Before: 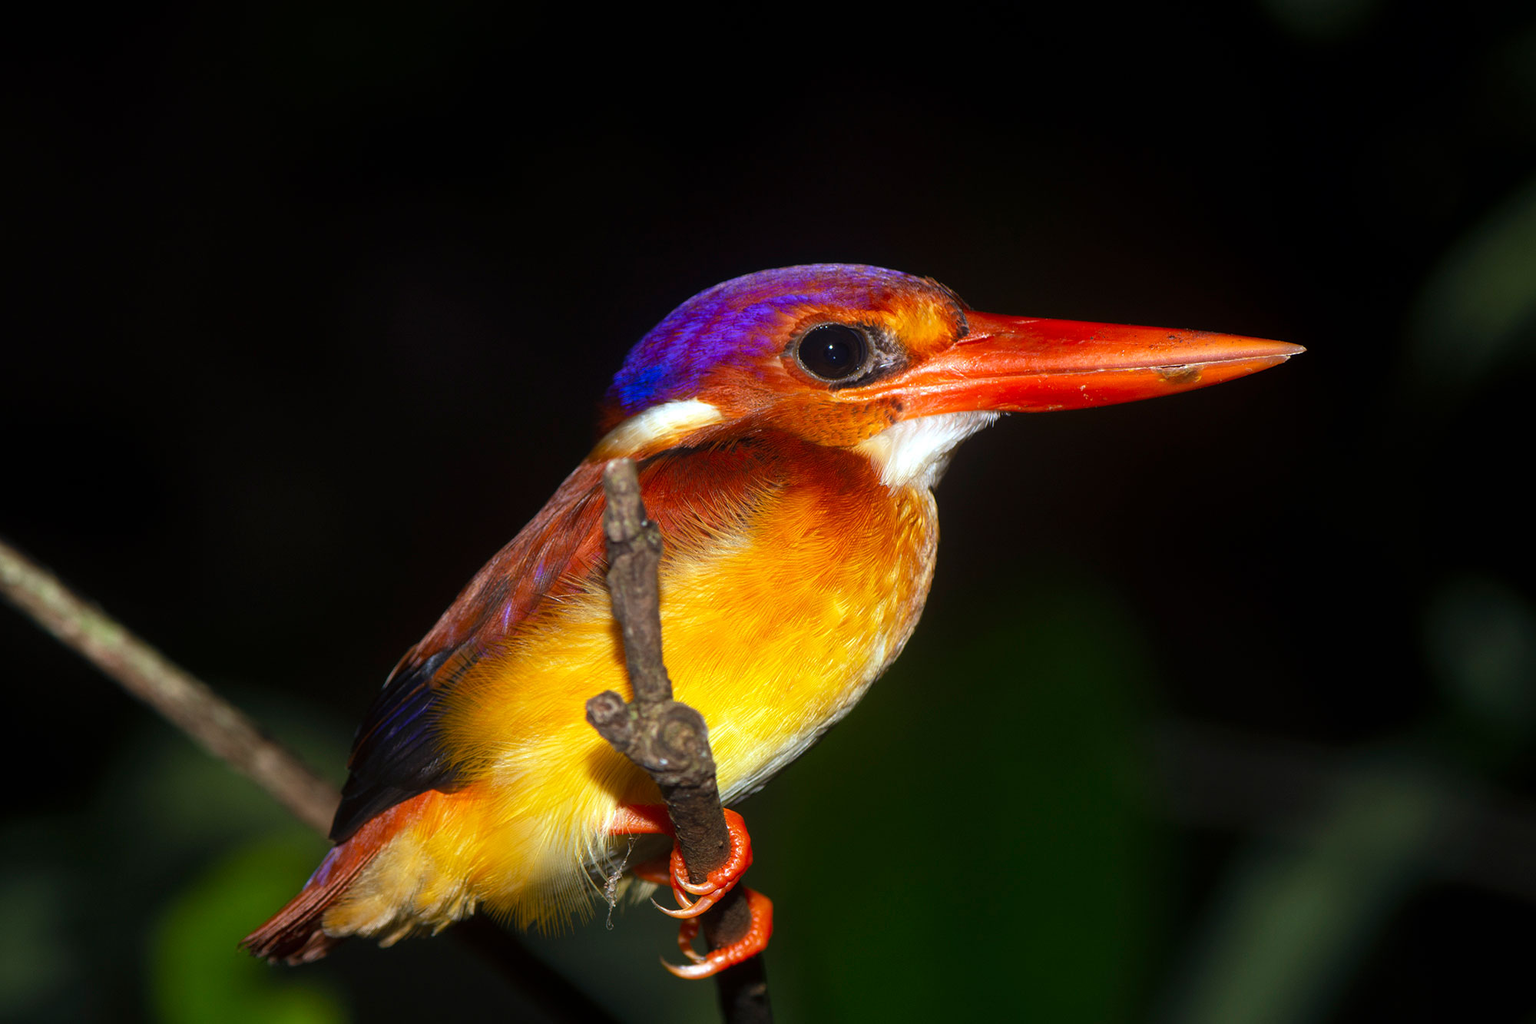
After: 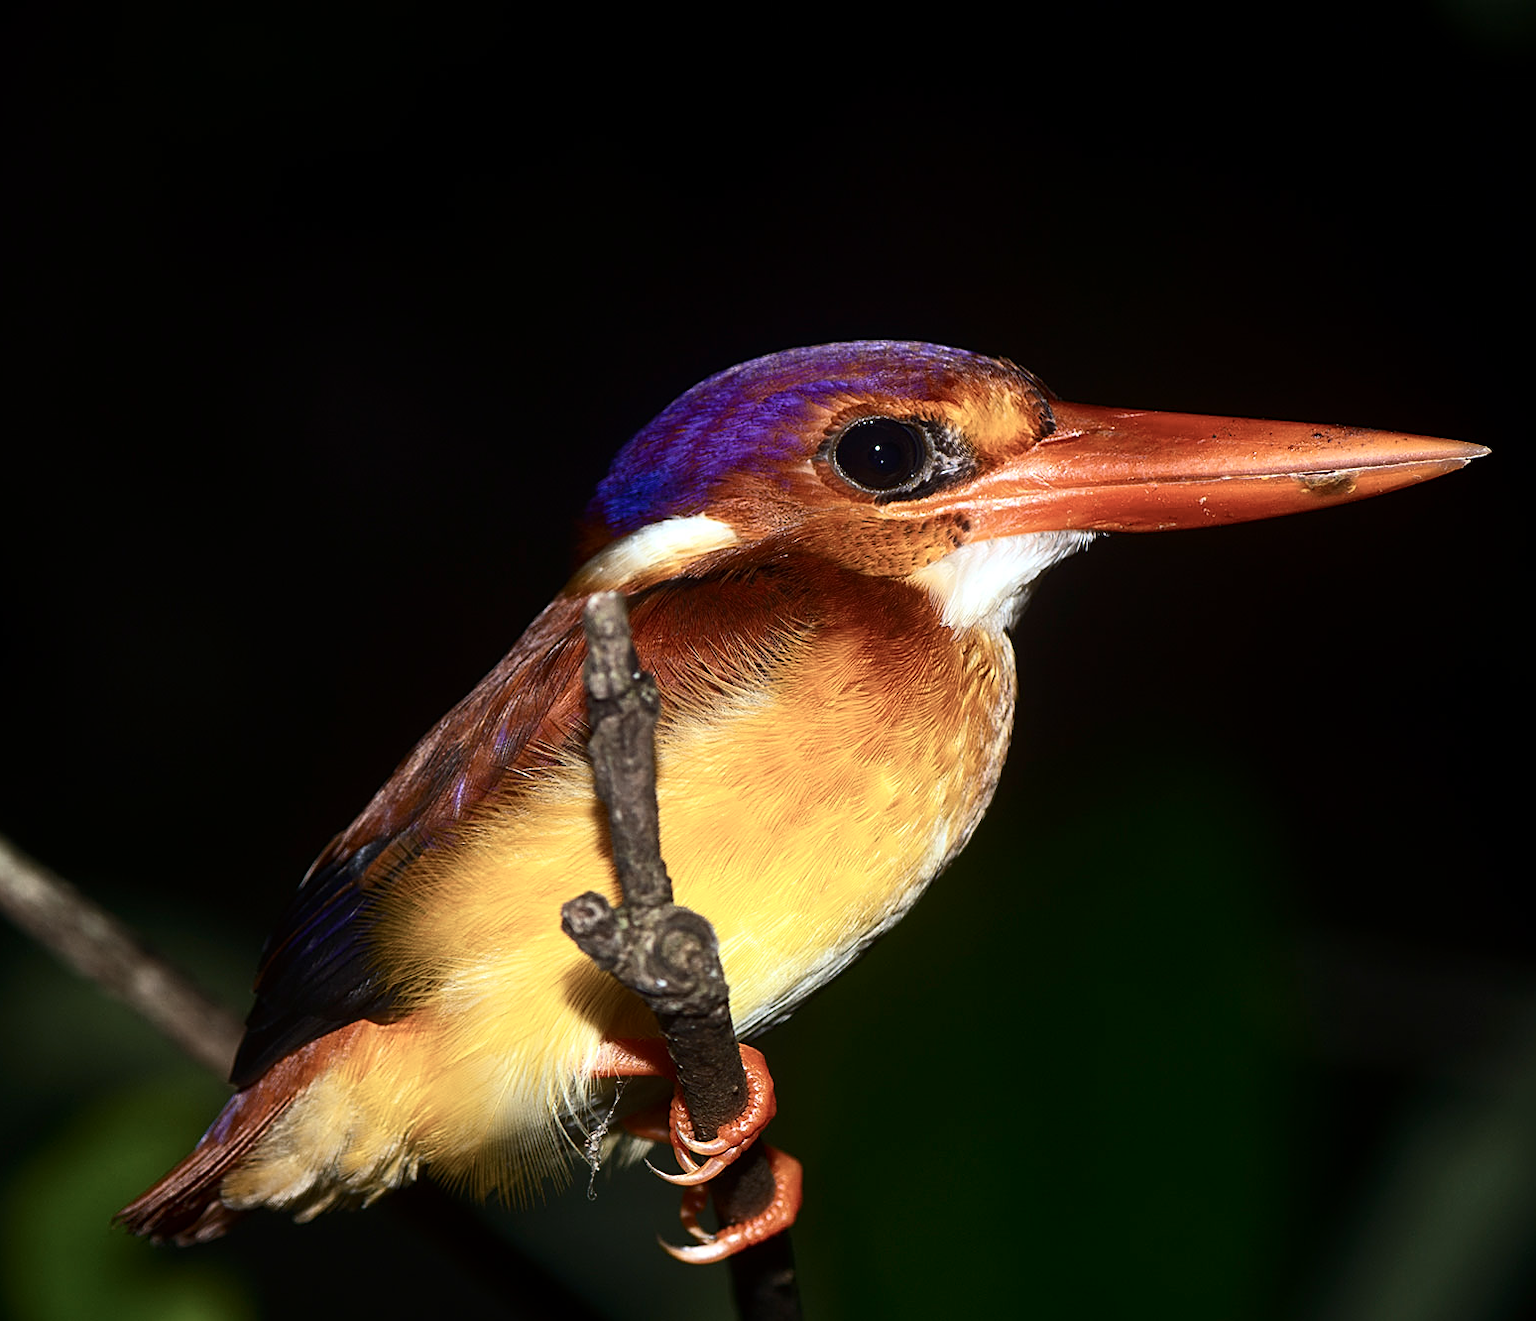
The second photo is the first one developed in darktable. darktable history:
contrast brightness saturation: contrast 0.25, saturation -0.31
crop: left 9.88%, right 12.664%
sharpen: amount 0.575
